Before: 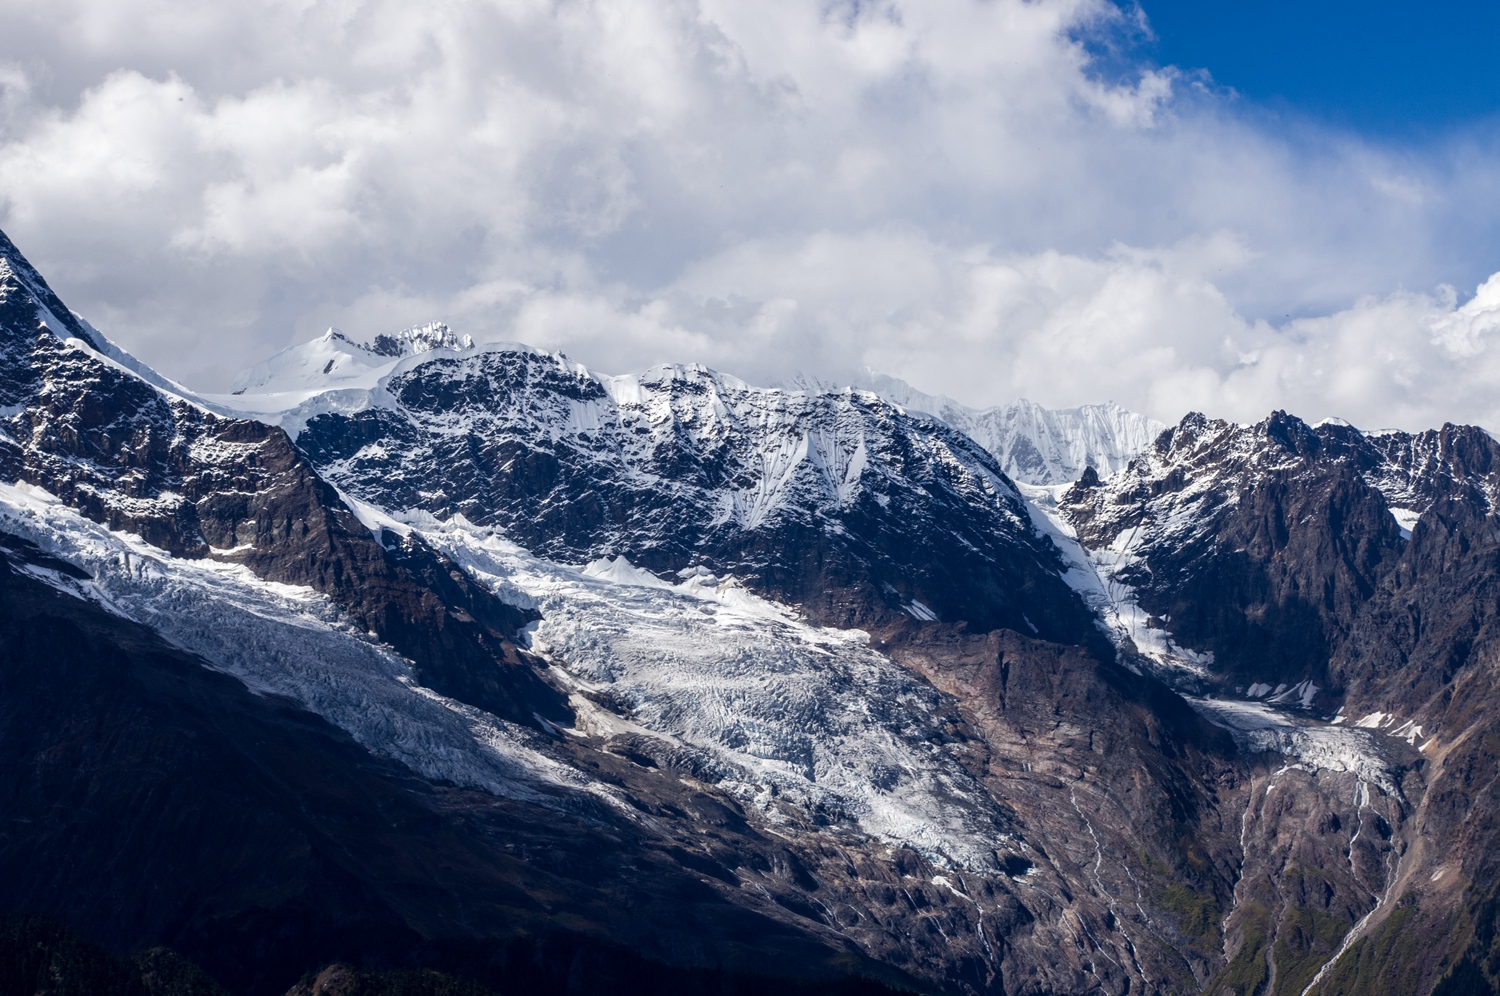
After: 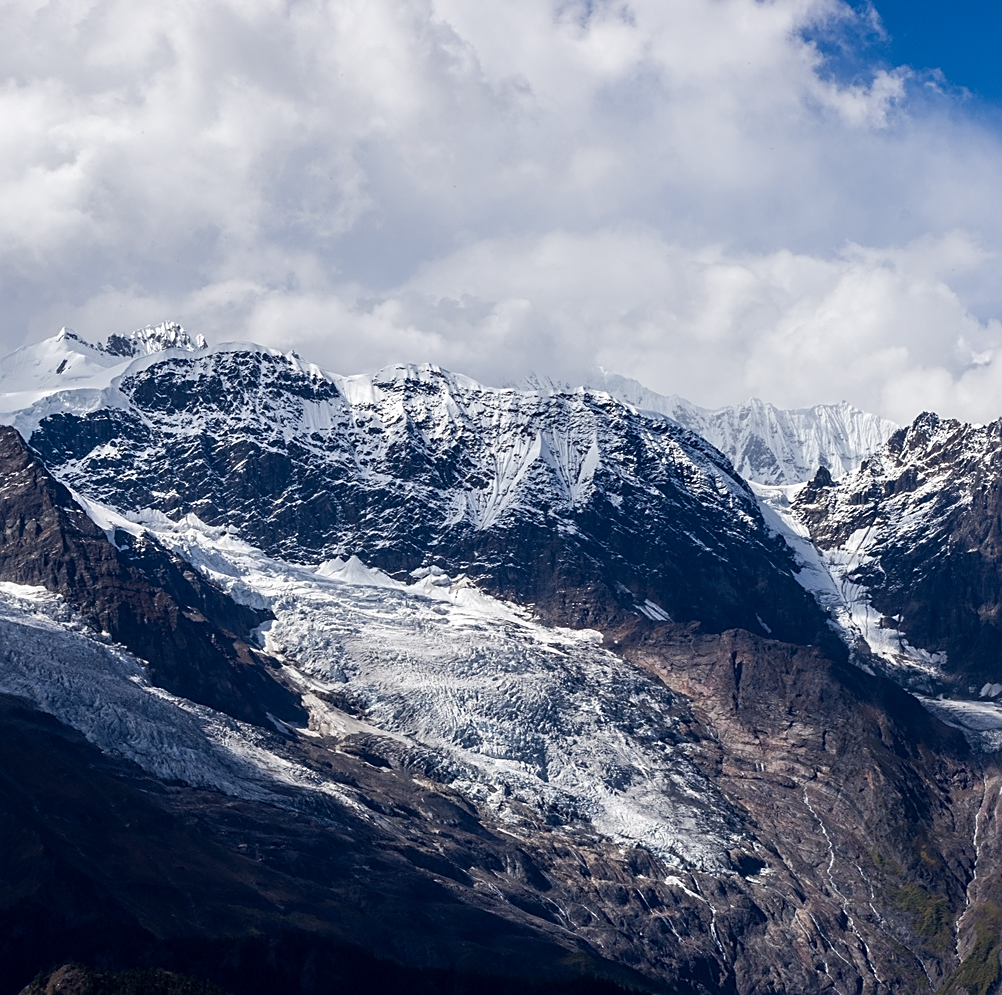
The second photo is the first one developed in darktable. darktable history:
crop and rotate: left 17.835%, right 15.344%
sharpen: on, module defaults
